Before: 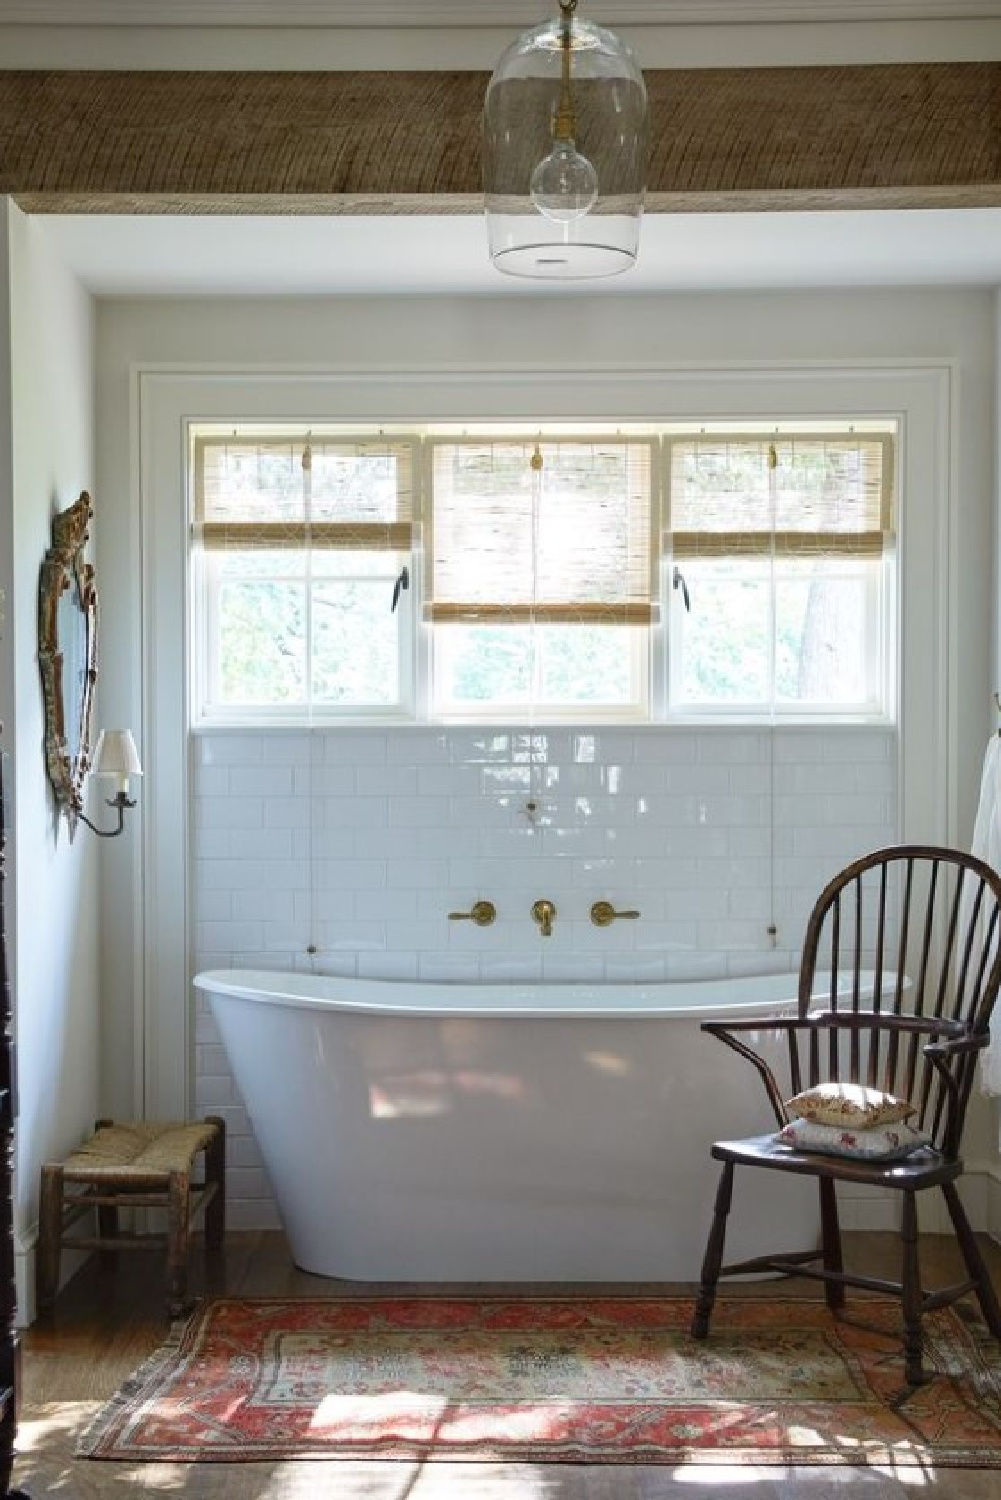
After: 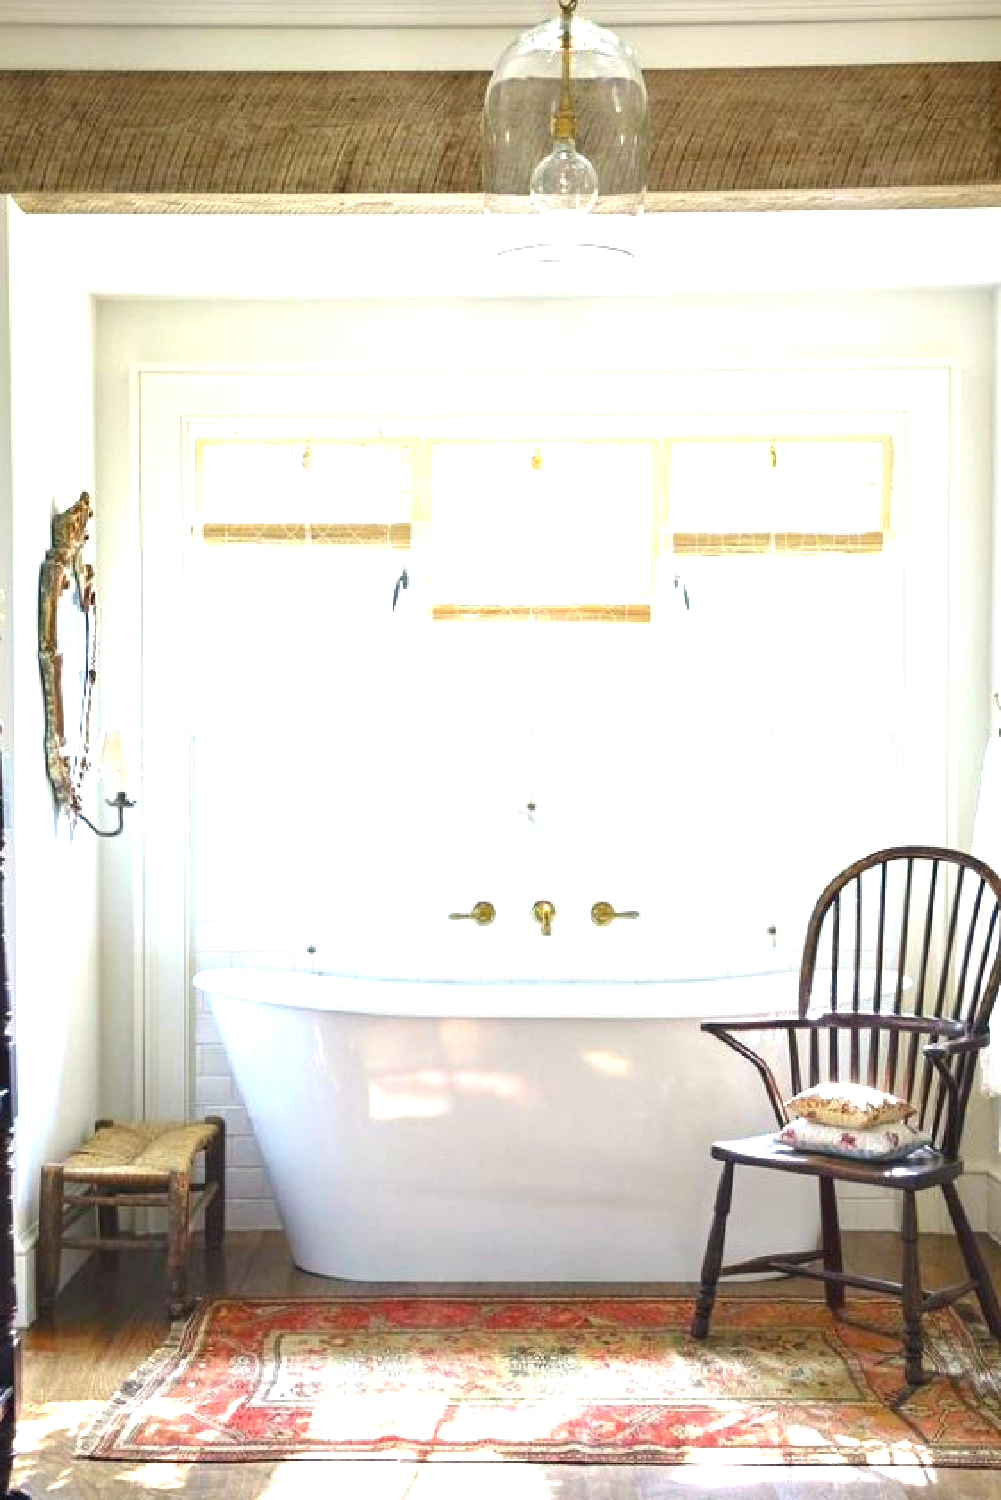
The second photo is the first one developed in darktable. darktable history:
color balance rgb: perceptual saturation grading › global saturation 10%, global vibrance 10%
color correction: highlights a* 0.207, highlights b* 2.7, shadows a* -0.874, shadows b* -4.78
exposure: black level correction 0, exposure 1.7 EV, compensate exposure bias true, compensate highlight preservation false
